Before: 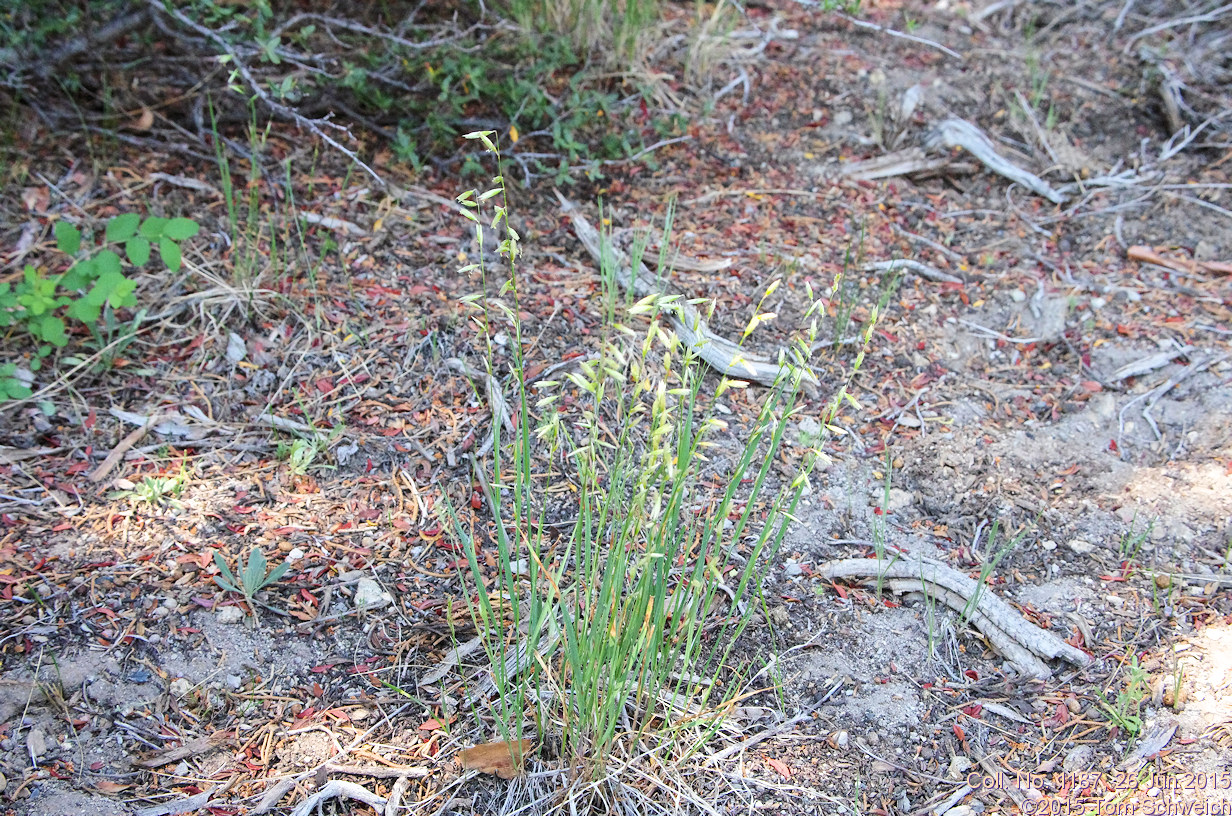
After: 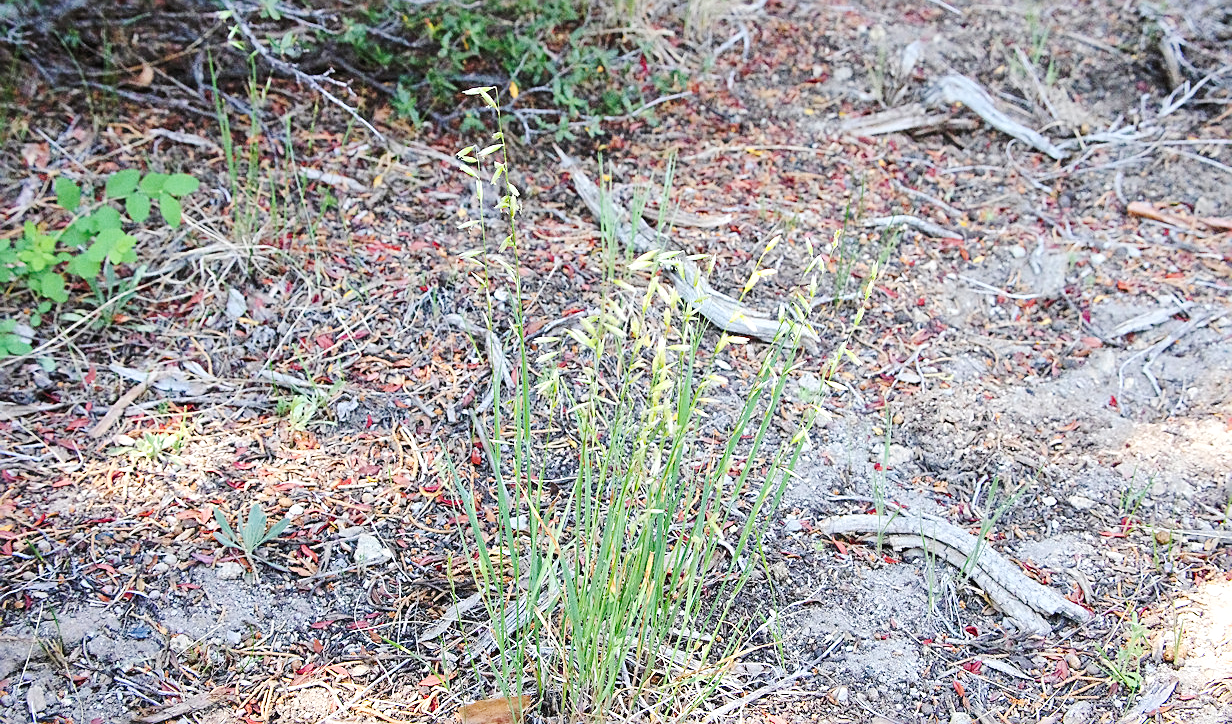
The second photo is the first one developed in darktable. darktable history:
contrast brightness saturation: contrast 0.039, saturation 0.068
crop and rotate: top 5.478%, bottom 5.783%
sharpen: on, module defaults
shadows and highlights: shadows 36.8, highlights -27.73, highlights color adjustment 40.14%, soften with gaussian
exposure: exposure 0.564 EV, compensate exposure bias true, compensate highlight preservation false
tone curve: curves: ch0 [(0, 0.018) (0.036, 0.038) (0.15, 0.131) (0.27, 0.247) (0.528, 0.554) (0.761, 0.761) (1, 0.919)]; ch1 [(0, 0) (0.179, 0.173) (0.322, 0.32) (0.429, 0.431) (0.502, 0.5) (0.519, 0.522) (0.562, 0.588) (0.625, 0.67) (0.711, 0.745) (1, 1)]; ch2 [(0, 0) (0.29, 0.295) (0.404, 0.436) (0.497, 0.499) (0.521, 0.523) (0.561, 0.605) (0.657, 0.655) (0.712, 0.764) (1, 1)], preserve colors none
